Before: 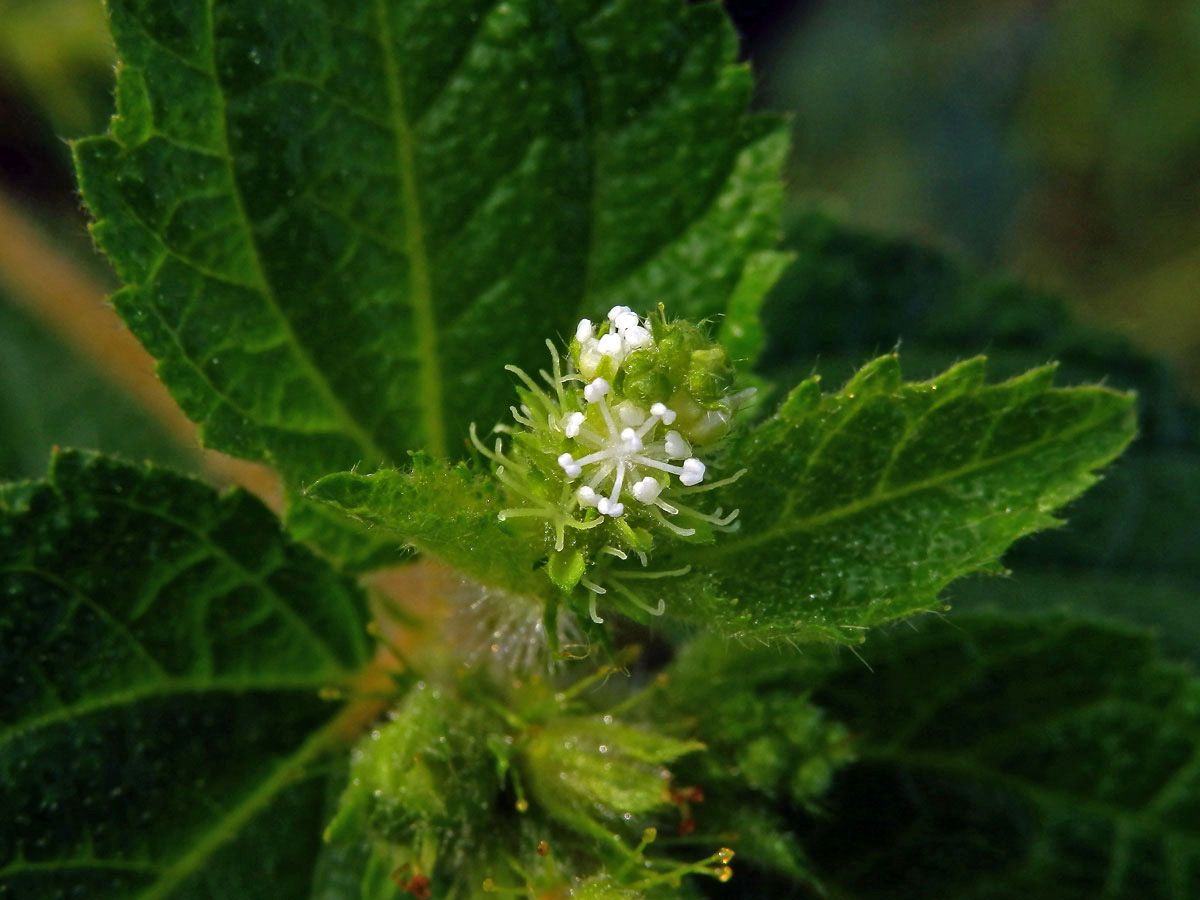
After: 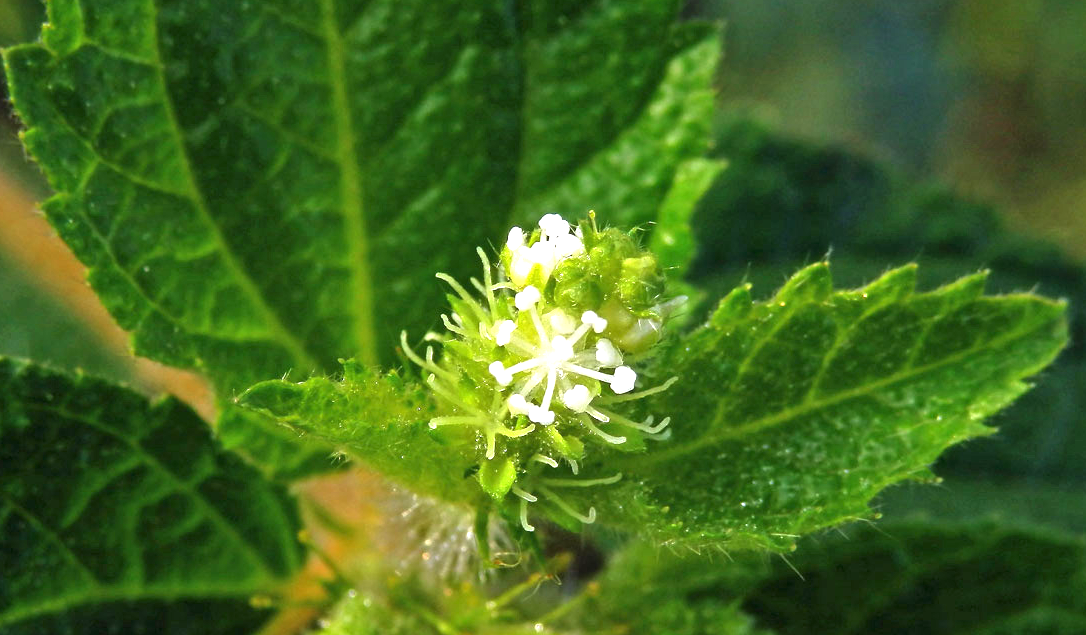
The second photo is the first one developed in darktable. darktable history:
exposure: black level correction 0, exposure 1.199 EV, compensate highlight preservation false
crop: left 5.779%, top 10.254%, right 3.655%, bottom 19.146%
